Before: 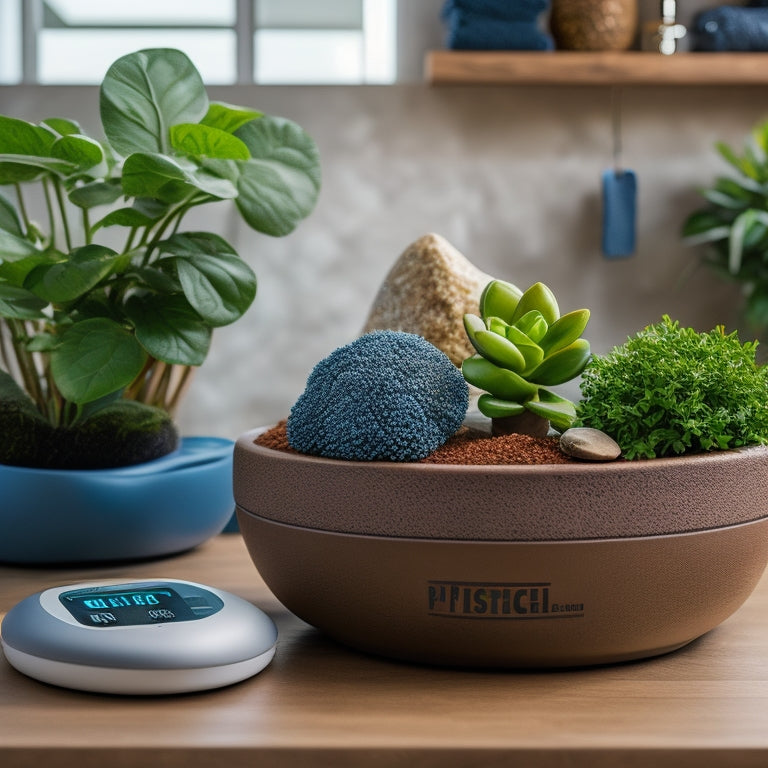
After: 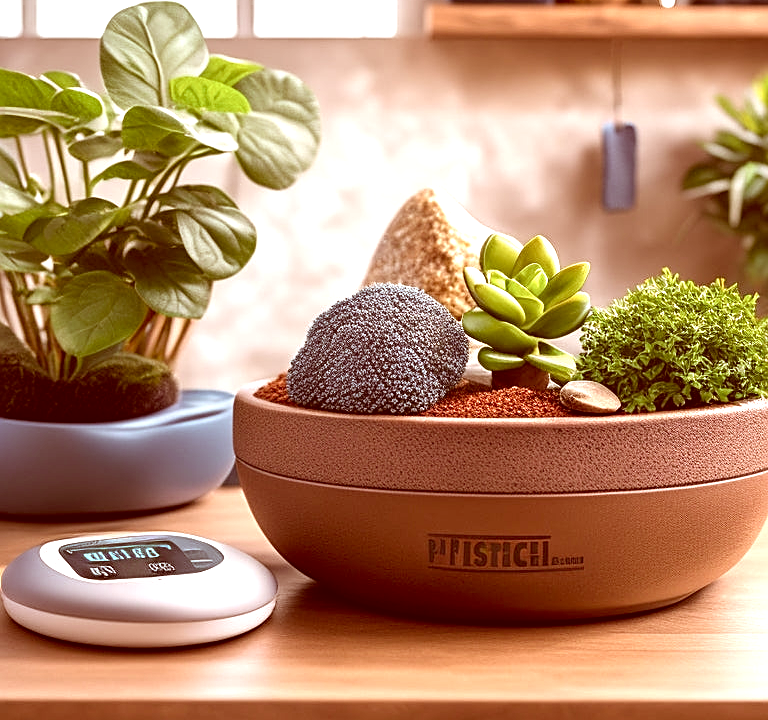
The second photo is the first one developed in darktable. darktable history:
exposure: black level correction 0, exposure 1.2 EV, compensate exposure bias true, compensate highlight preservation false
sharpen: on, module defaults
crop and rotate: top 6.25%
color correction: highlights a* 9.03, highlights b* 8.71, shadows a* 40, shadows b* 40, saturation 0.8
